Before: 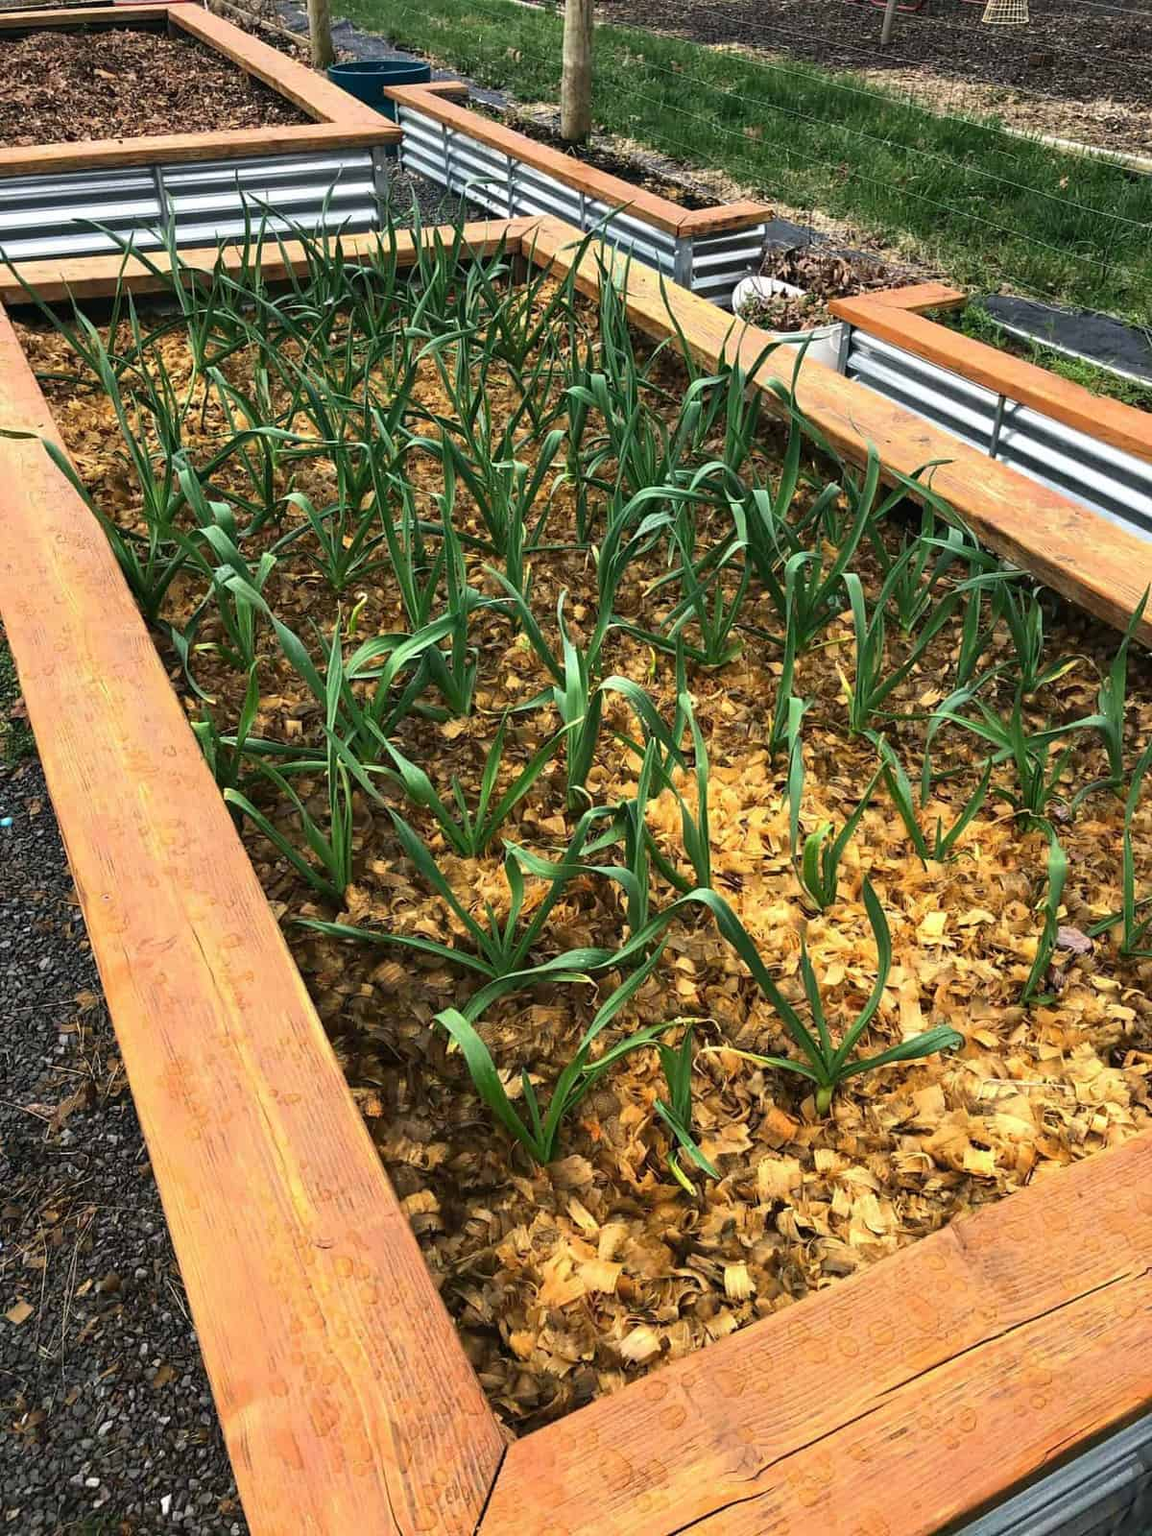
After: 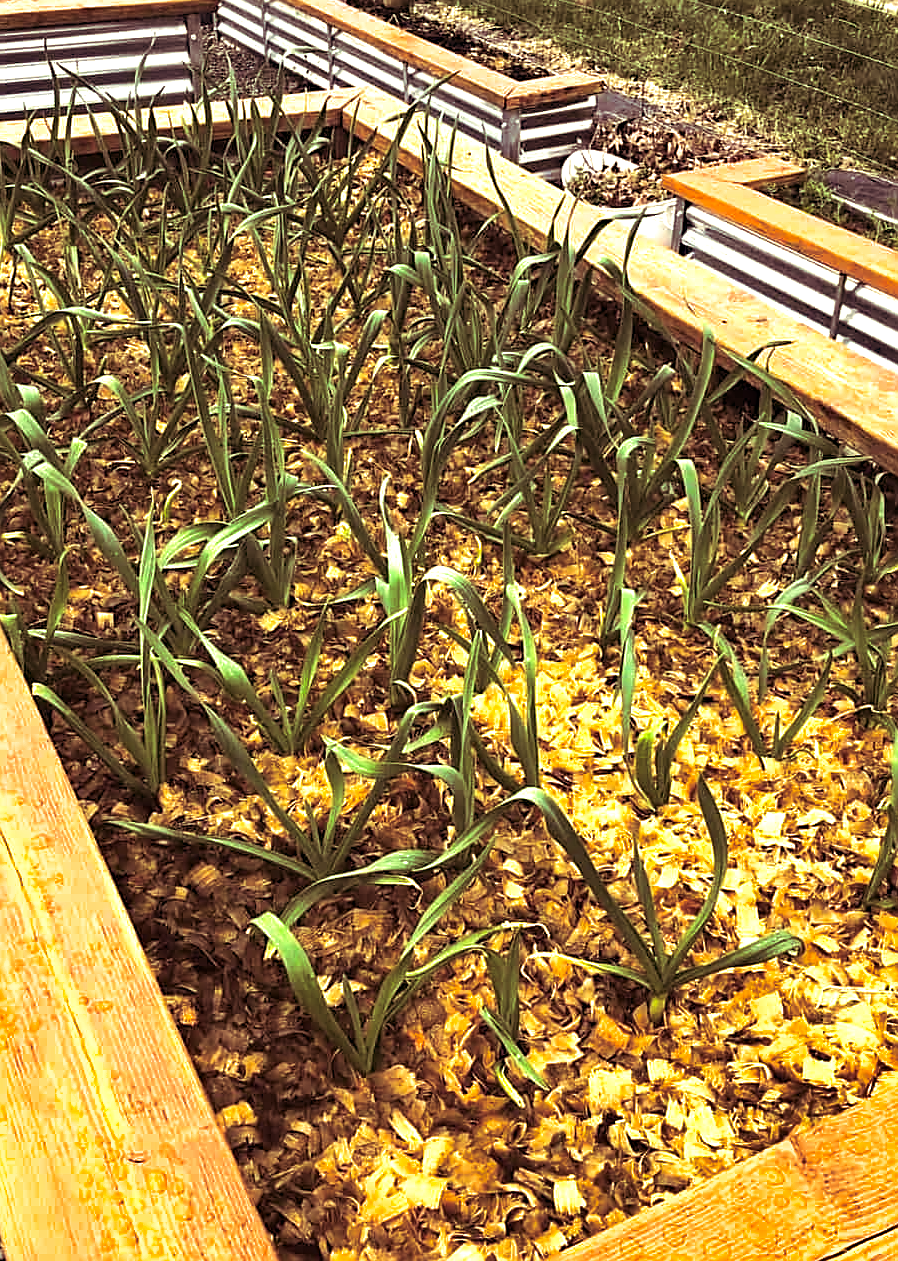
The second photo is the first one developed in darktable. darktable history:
color correction: highlights a* 2.72, highlights b* 22.8
exposure: exposure 0.781 EV, compensate highlight preservation false
split-toning: shadows › hue 360°
haze removal: strength 0.29, distance 0.25, compatibility mode true, adaptive false
crop: left 16.768%, top 8.653%, right 8.362%, bottom 12.485%
sharpen: on, module defaults
shadows and highlights: shadows 22.7, highlights -48.71, soften with gaussian
